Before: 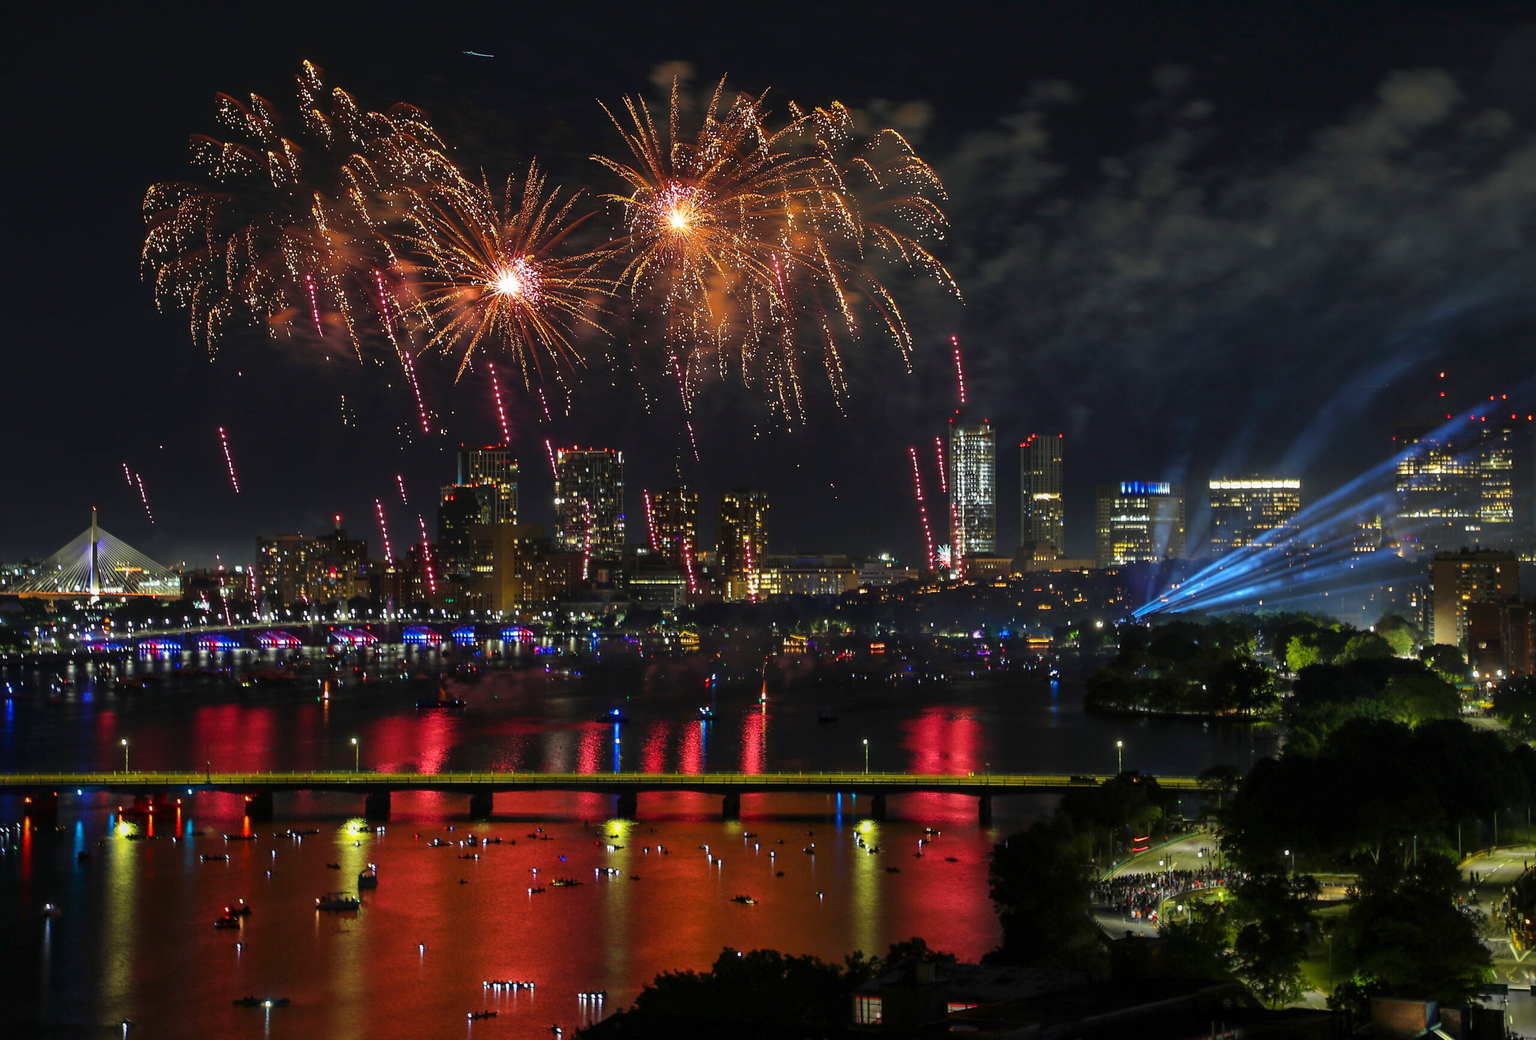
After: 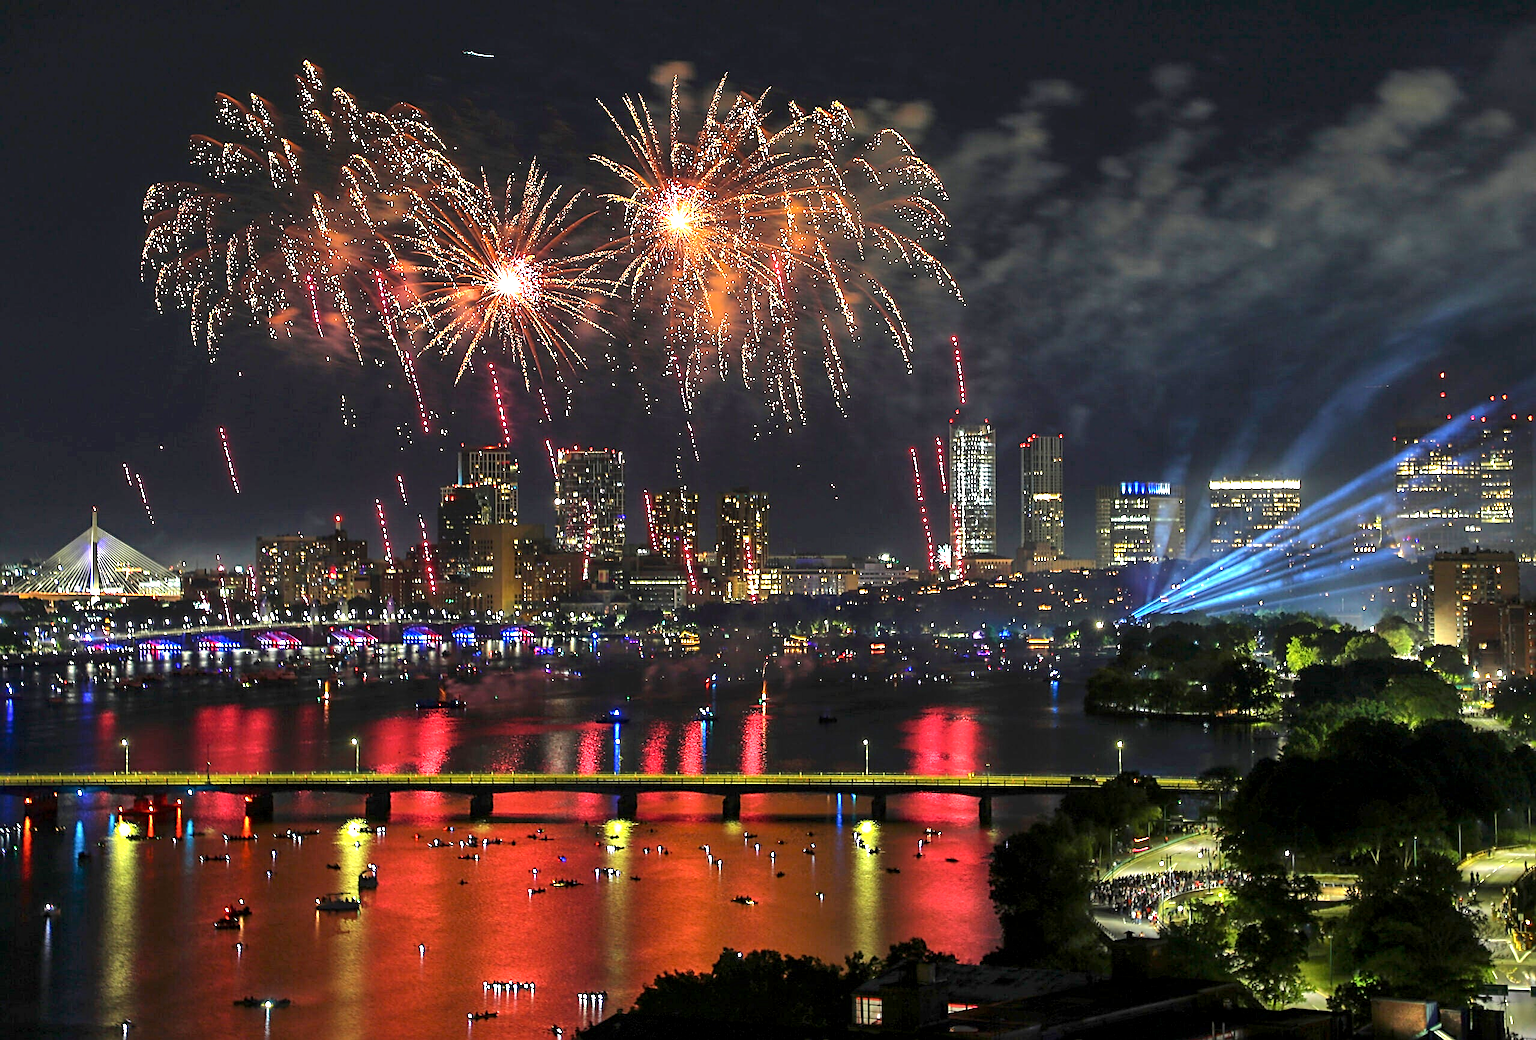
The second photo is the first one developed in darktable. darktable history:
tone equalizer: on, module defaults
sharpen: radius 2.531, amount 0.628
shadows and highlights: radius 171.16, shadows 27, white point adjustment 3.13, highlights -67.95, soften with gaussian
exposure: black level correction 0.001, exposure 1.05 EV, compensate exposure bias true, compensate highlight preservation false
